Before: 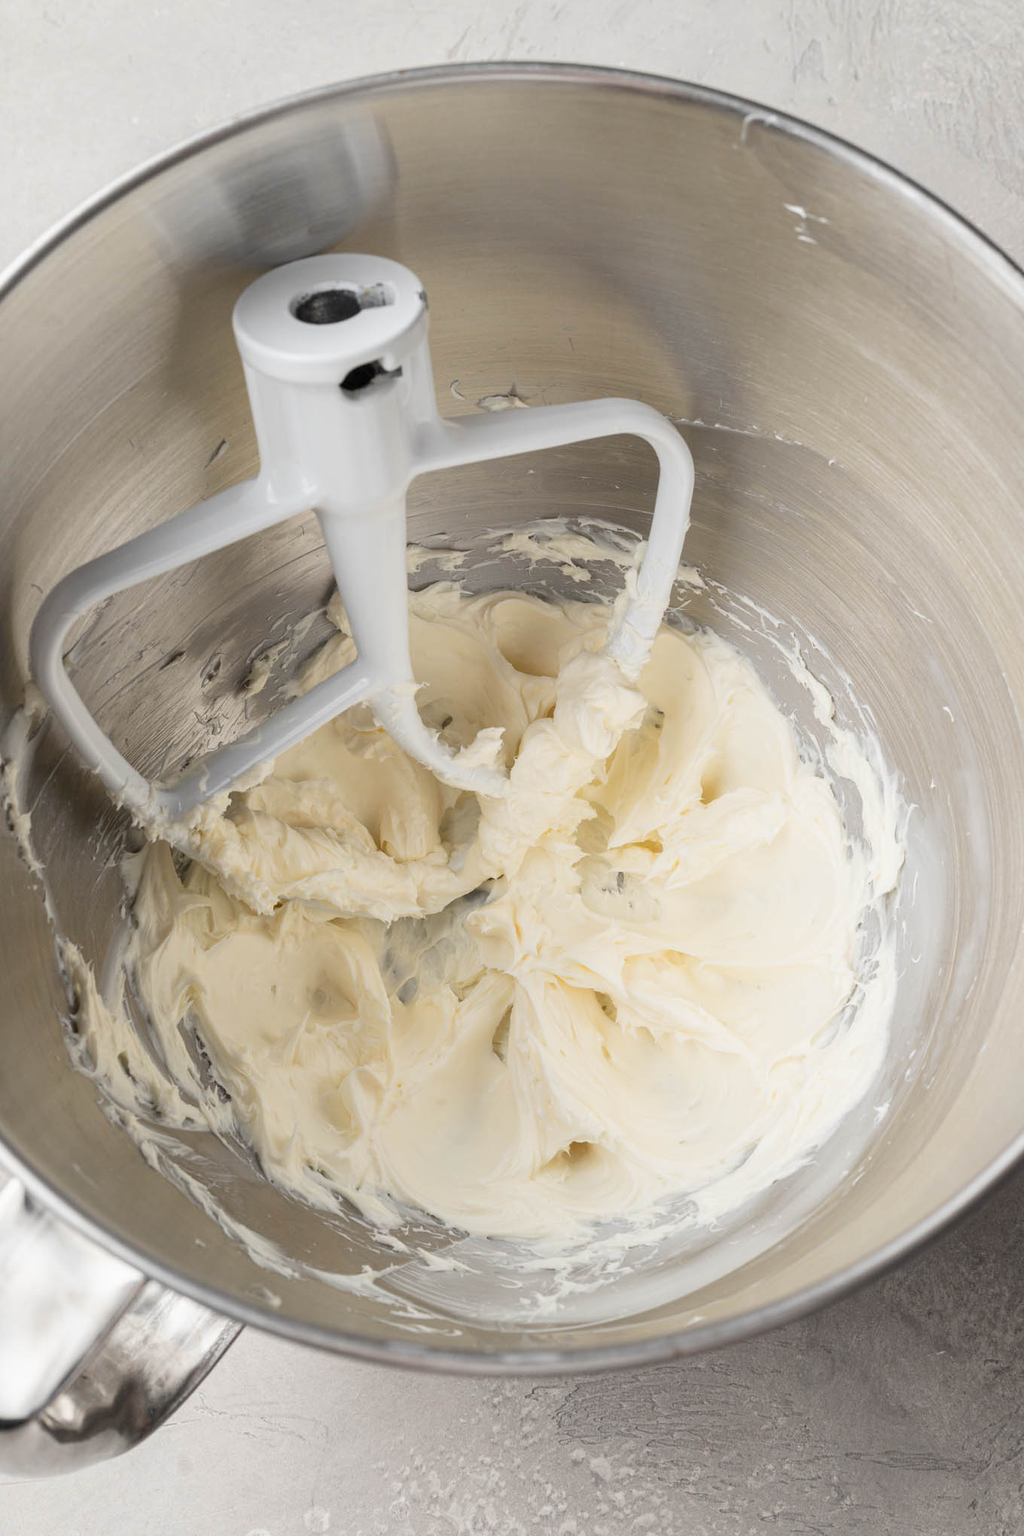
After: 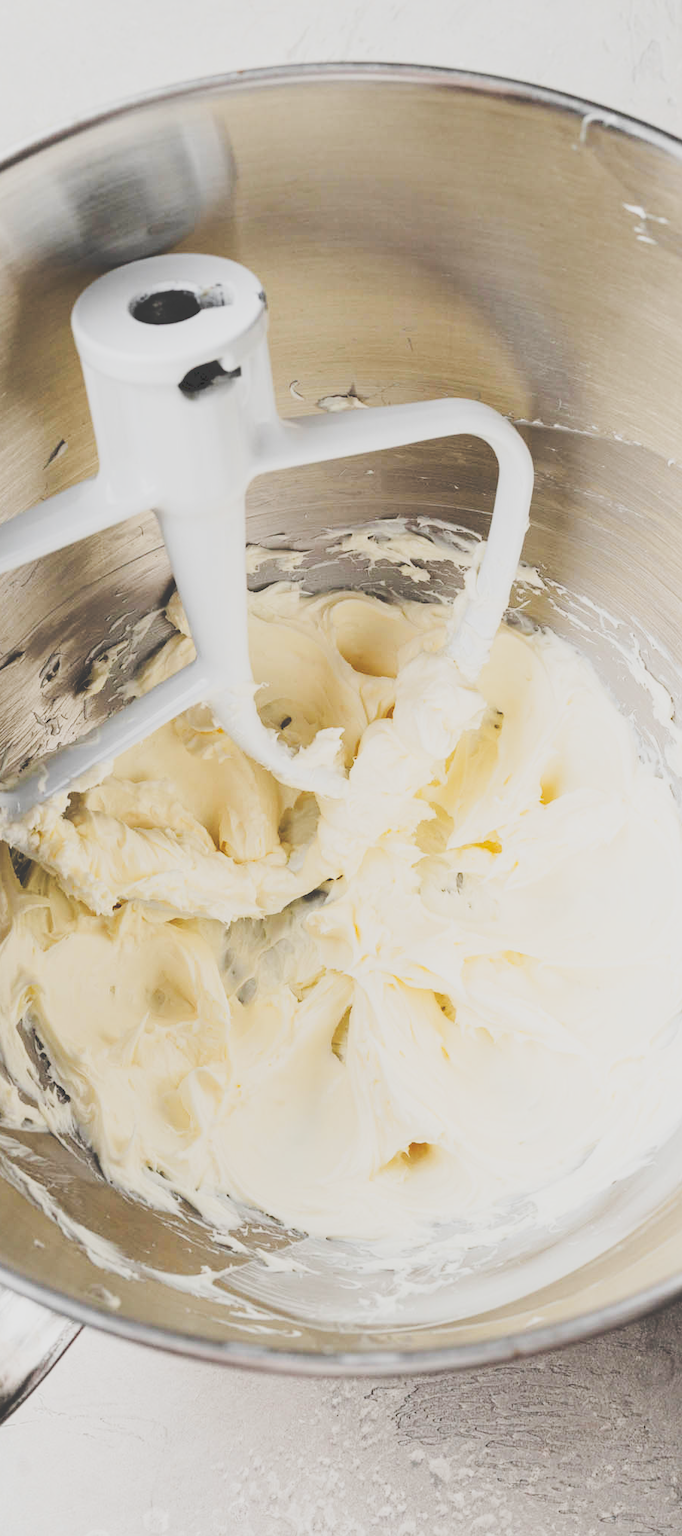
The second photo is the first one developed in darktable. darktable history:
crop and rotate: left 15.754%, right 17.579%
tone curve: curves: ch0 [(0, 0) (0.003, 0.231) (0.011, 0.231) (0.025, 0.231) (0.044, 0.231) (0.069, 0.231) (0.1, 0.234) (0.136, 0.239) (0.177, 0.243) (0.224, 0.247) (0.277, 0.265) (0.335, 0.311) (0.399, 0.389) (0.468, 0.507) (0.543, 0.634) (0.623, 0.74) (0.709, 0.83) (0.801, 0.889) (0.898, 0.93) (1, 1)], preserve colors none
filmic rgb: black relative exposure -7.65 EV, white relative exposure 4.56 EV, hardness 3.61
